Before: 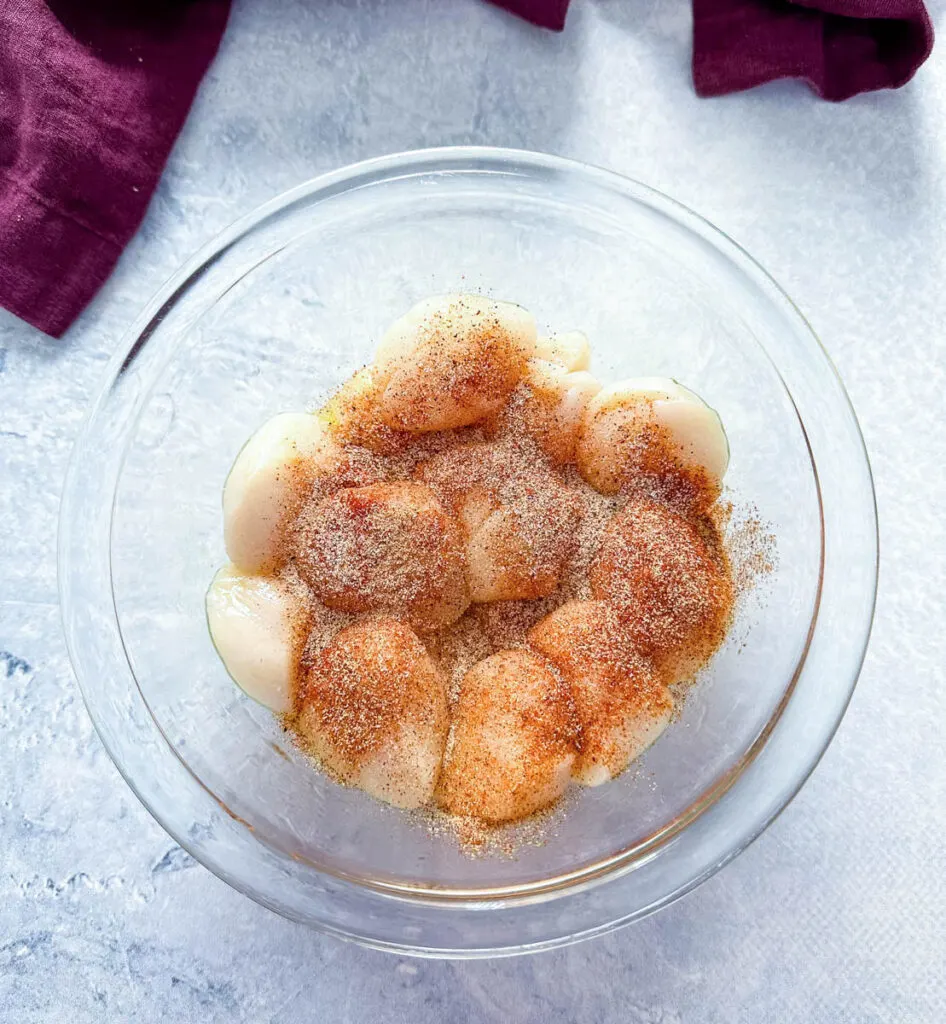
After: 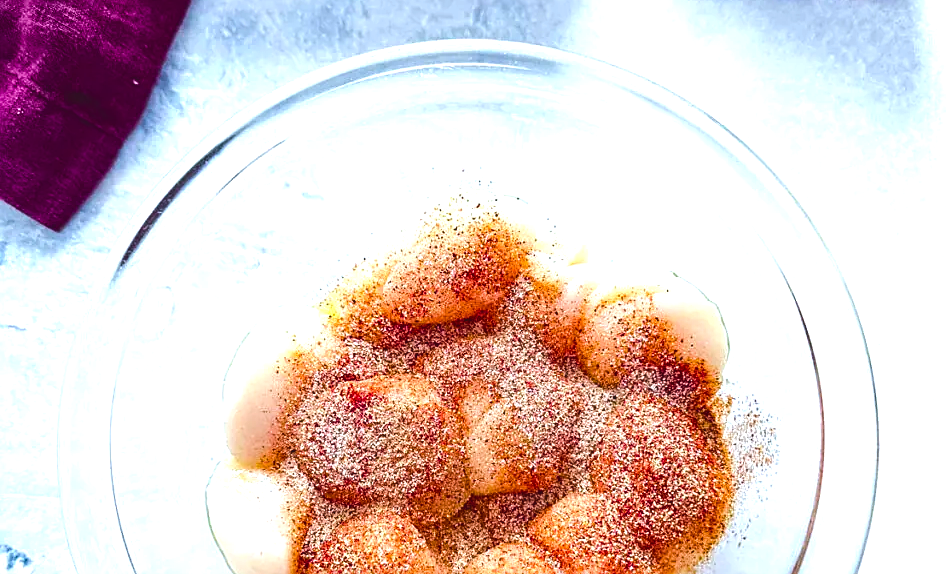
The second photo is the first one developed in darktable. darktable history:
crop and rotate: top 10.523%, bottom 33.396%
color balance rgb: global offset › luminance 1.526%, linear chroma grading › global chroma 0.945%, perceptual saturation grading › global saturation 20%, perceptual saturation grading › highlights -14.328%, perceptual saturation grading › shadows 49.83%, perceptual brilliance grading › highlights 17.483%, perceptual brilliance grading › mid-tones 32.552%, perceptual brilliance grading › shadows -31.267%, global vibrance 2.495%
color calibration: output R [0.946, 0.065, -0.013, 0], output G [-0.246, 1.264, -0.017, 0], output B [0.046, -0.098, 1.05, 0], illuminant as shot in camera, x 0.358, y 0.373, temperature 4628.91 K
sharpen: on, module defaults
